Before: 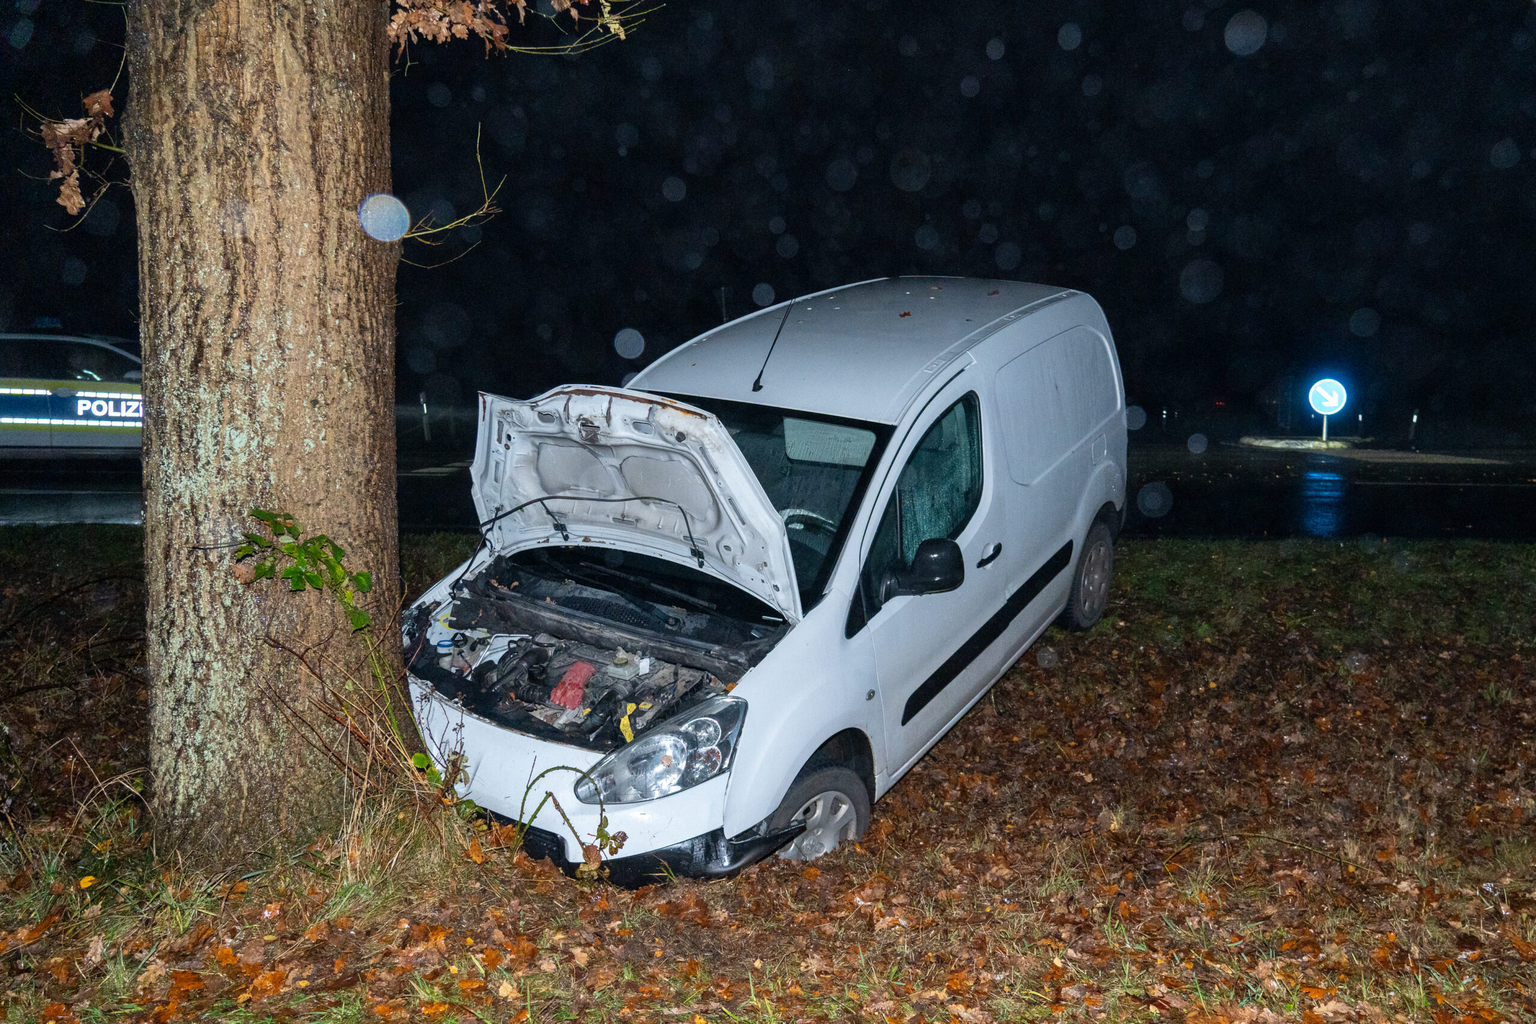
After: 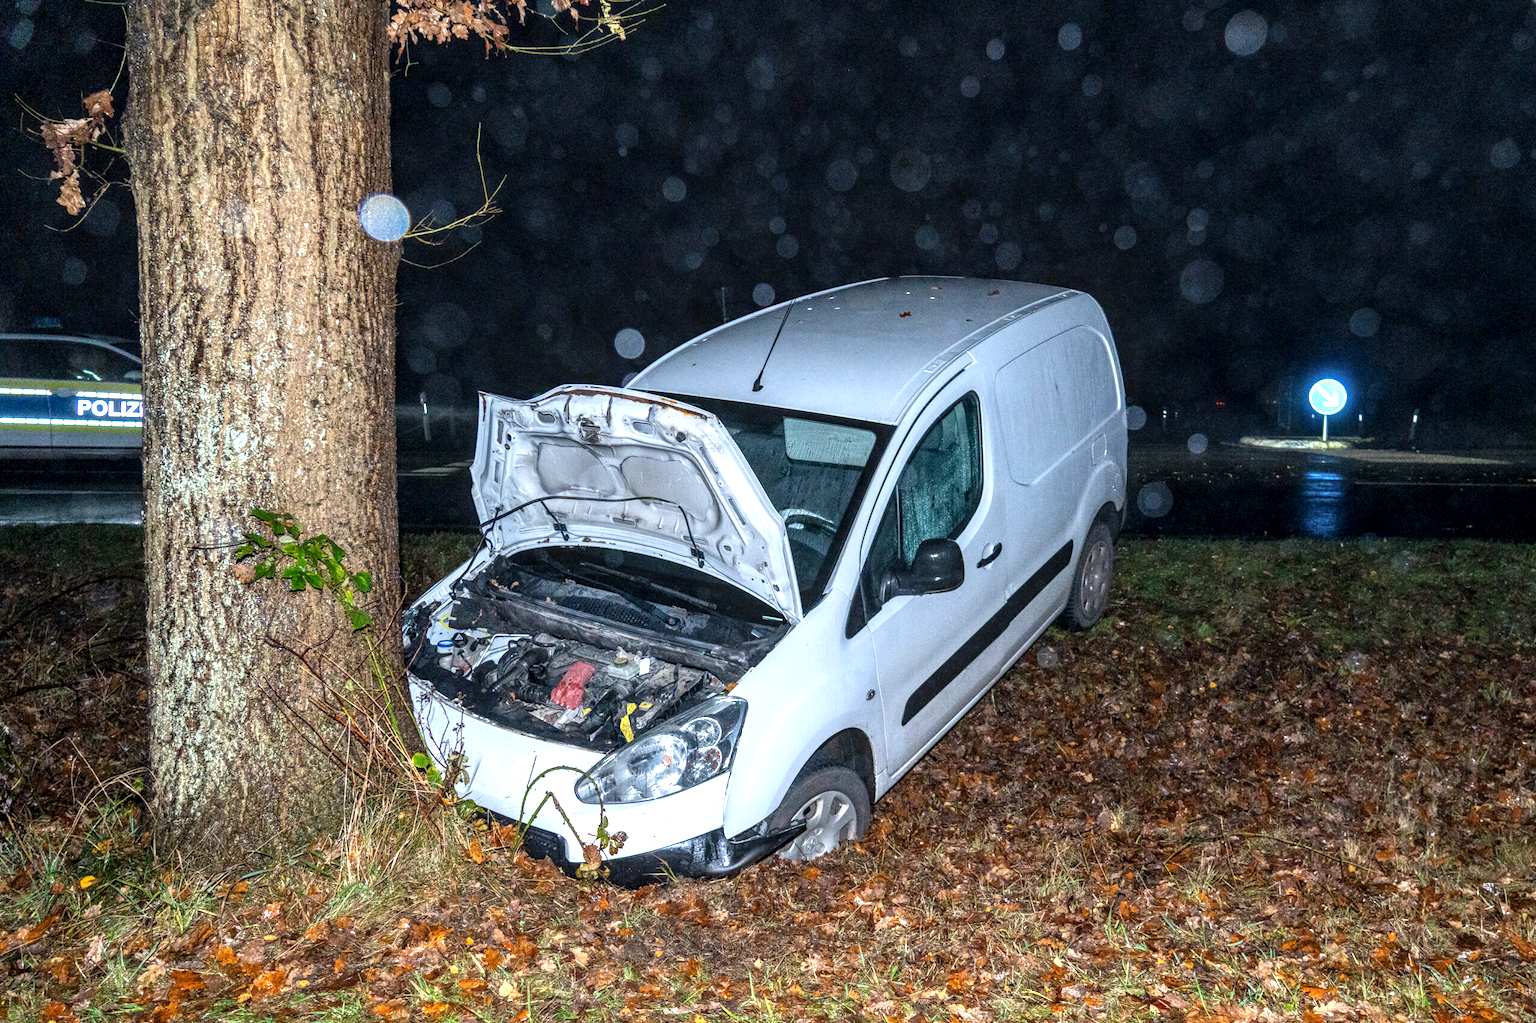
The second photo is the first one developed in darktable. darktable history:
tone equalizer: on, module defaults
contrast equalizer: y [[0.5 ×6], [0.5 ×6], [0.5, 0.5, 0.501, 0.545, 0.707, 0.863], [0 ×6], [0 ×6]]
local contrast: highlights 61%, detail 143%, midtone range 0.428
exposure: exposure 0.6 EV, compensate highlight preservation false
white balance: red 0.983, blue 1.036
